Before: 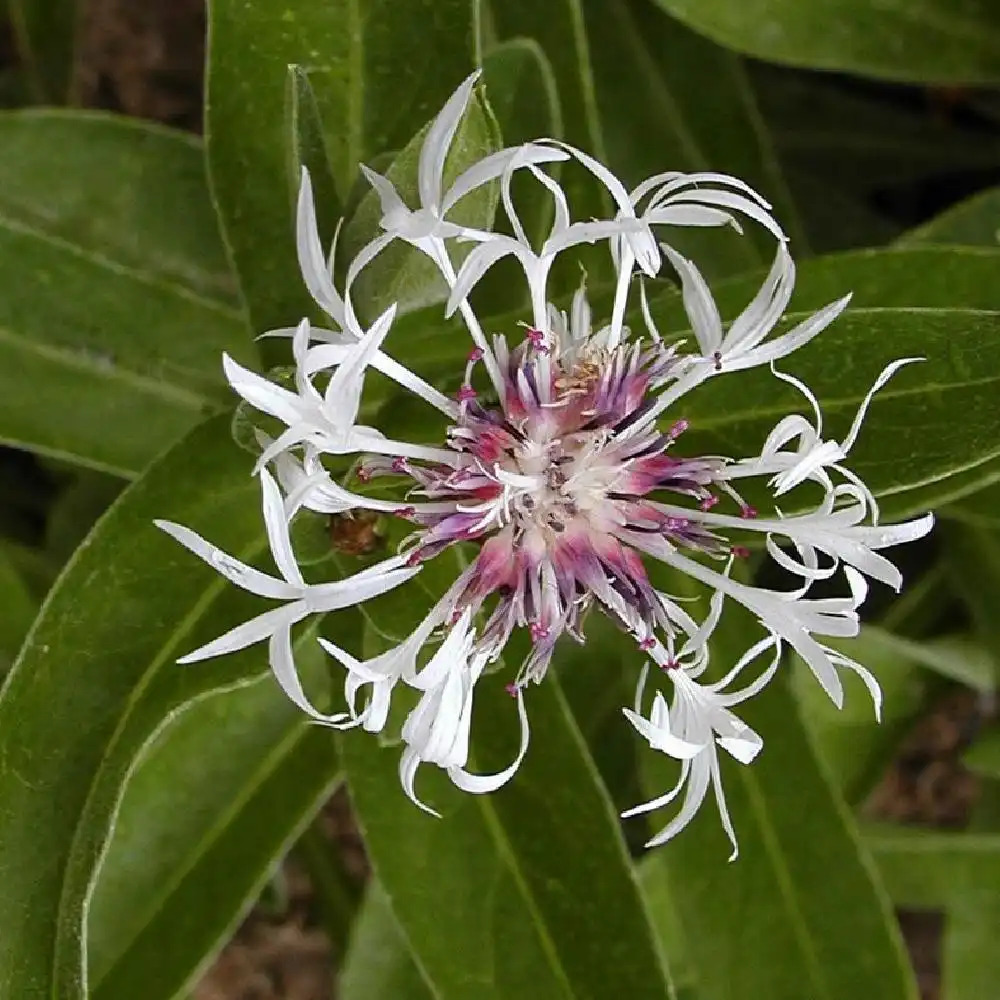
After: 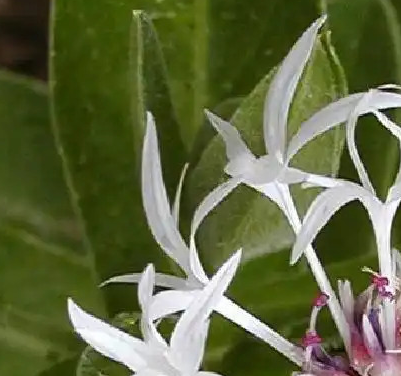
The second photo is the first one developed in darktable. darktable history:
crop: left 15.506%, top 5.452%, right 44.357%, bottom 56.914%
